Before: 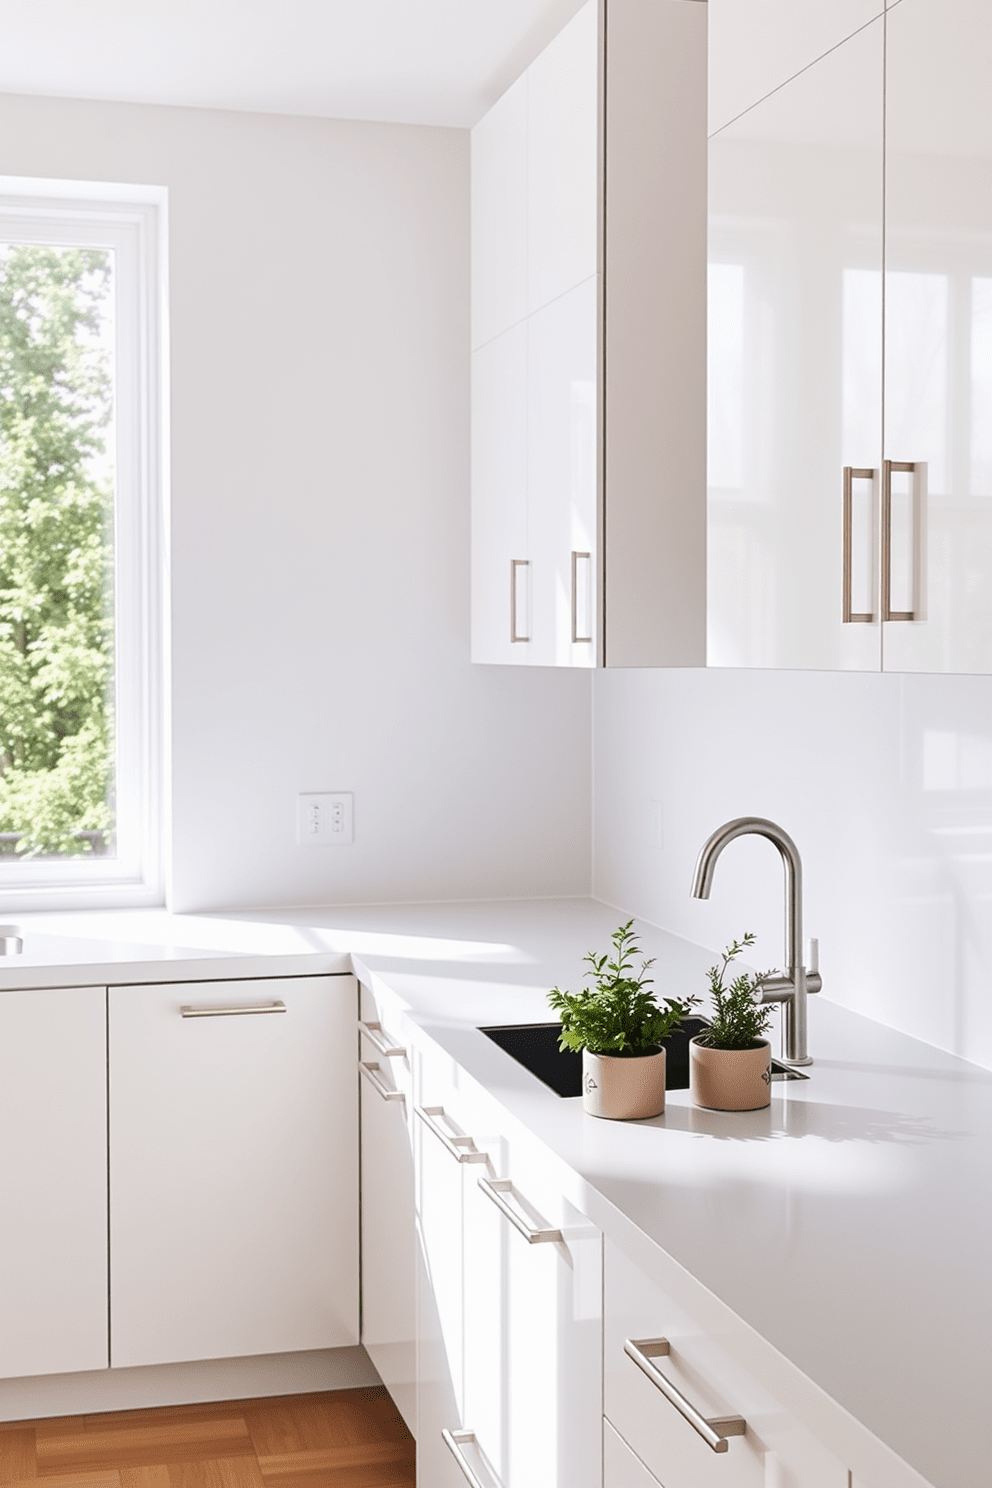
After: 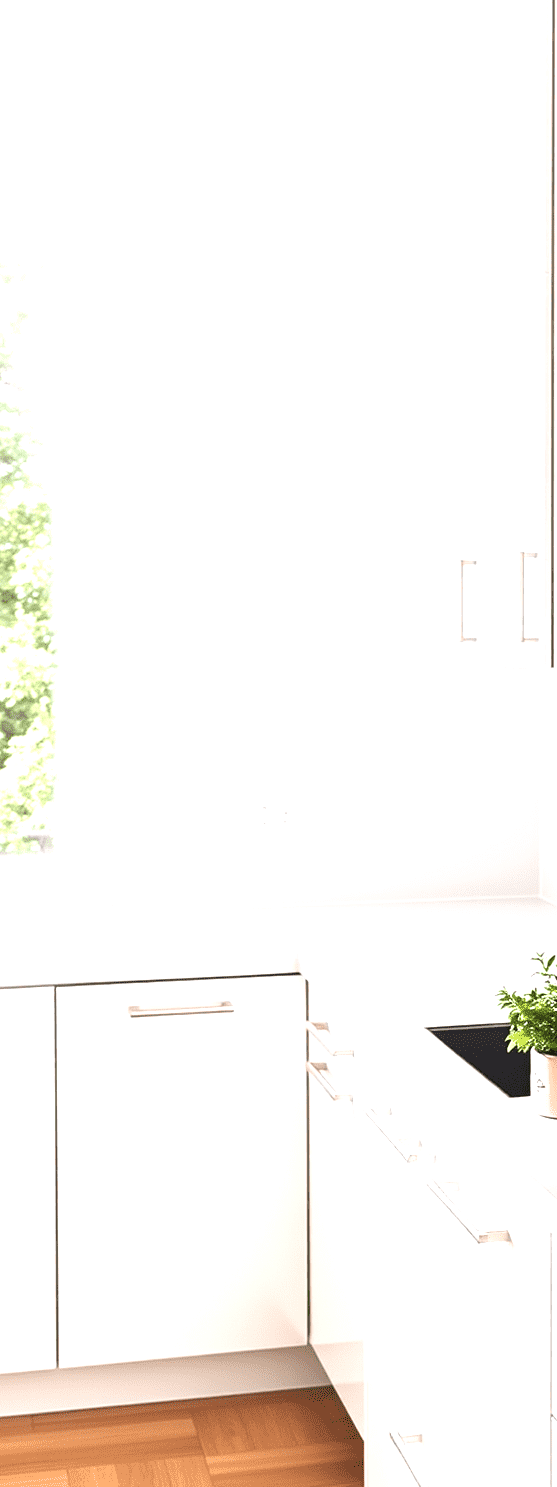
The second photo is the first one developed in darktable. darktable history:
exposure: exposure 1.089 EV, compensate highlight preservation false
crop: left 5.316%, right 38.517%
